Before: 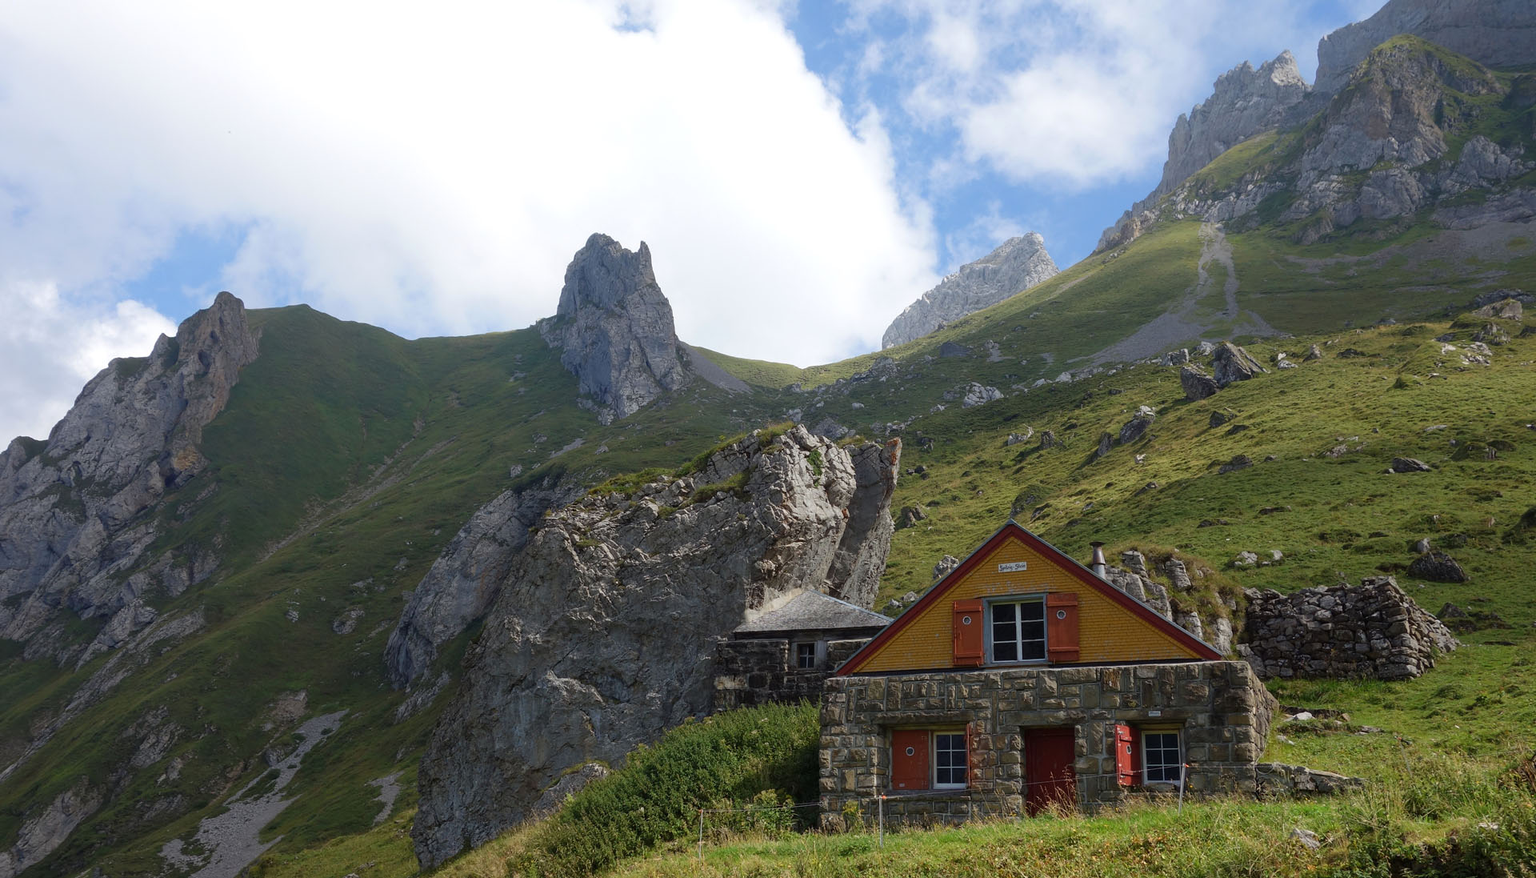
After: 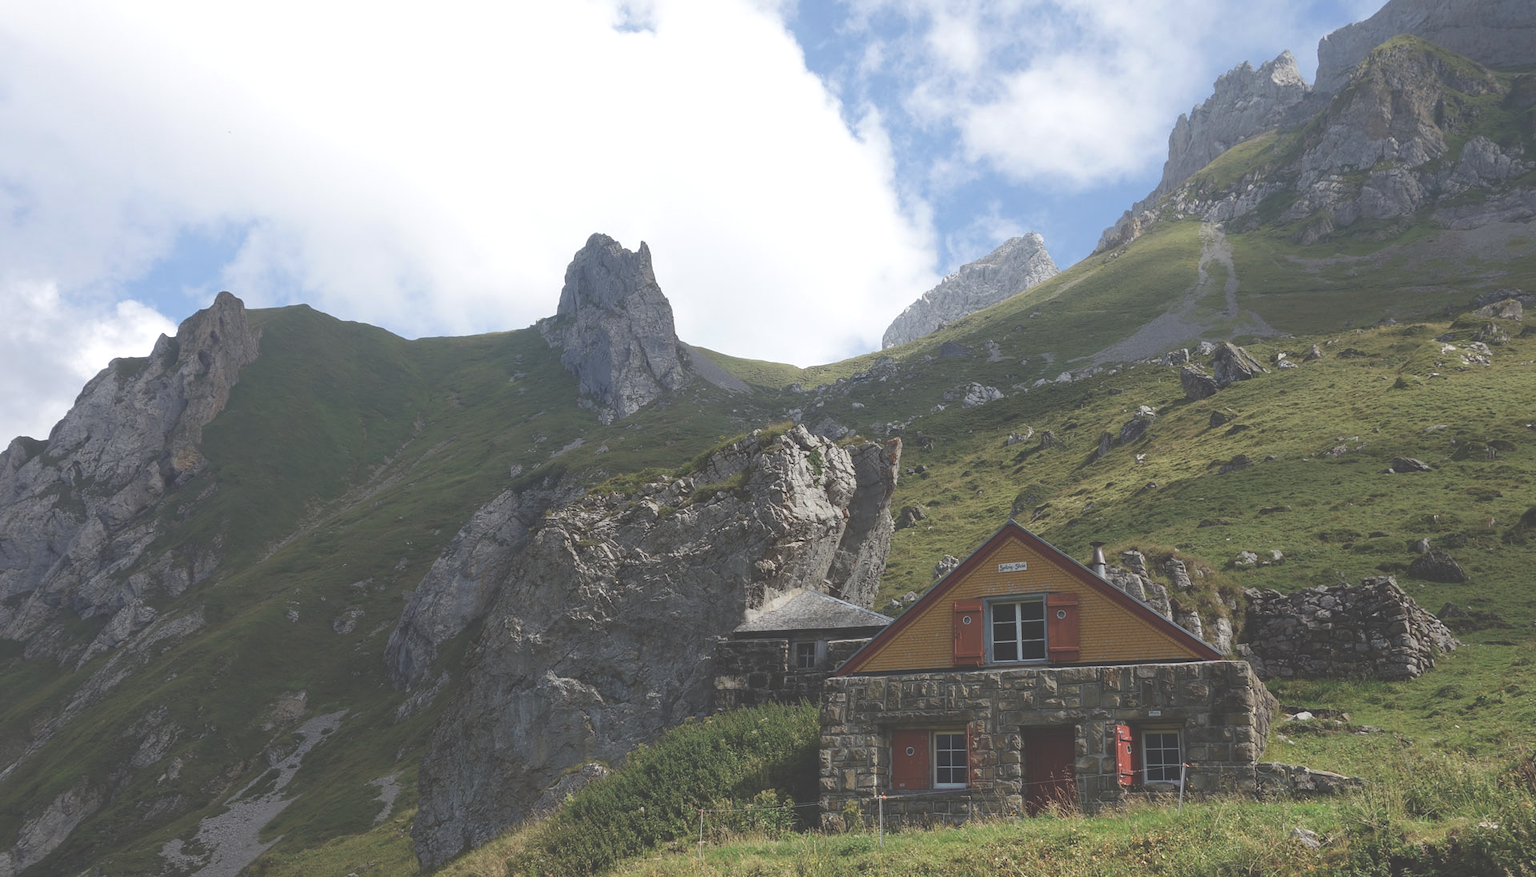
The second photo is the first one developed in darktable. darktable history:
exposure: black level correction -0.041, exposure 0.064 EV, compensate highlight preservation false
color correction: saturation 0.8
